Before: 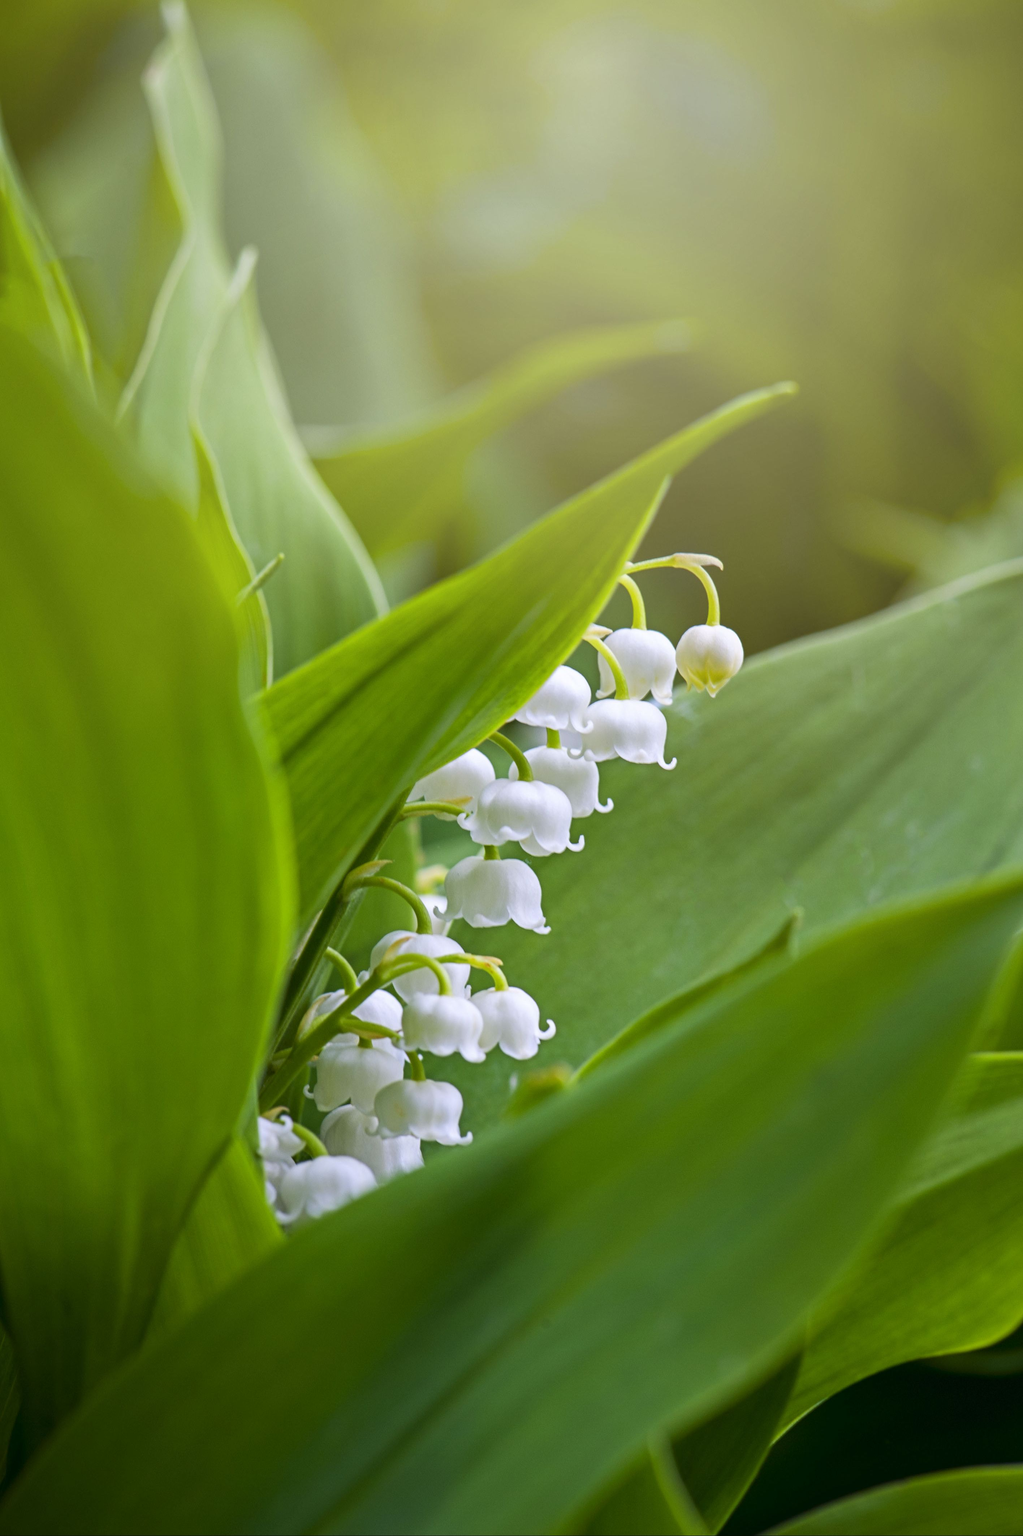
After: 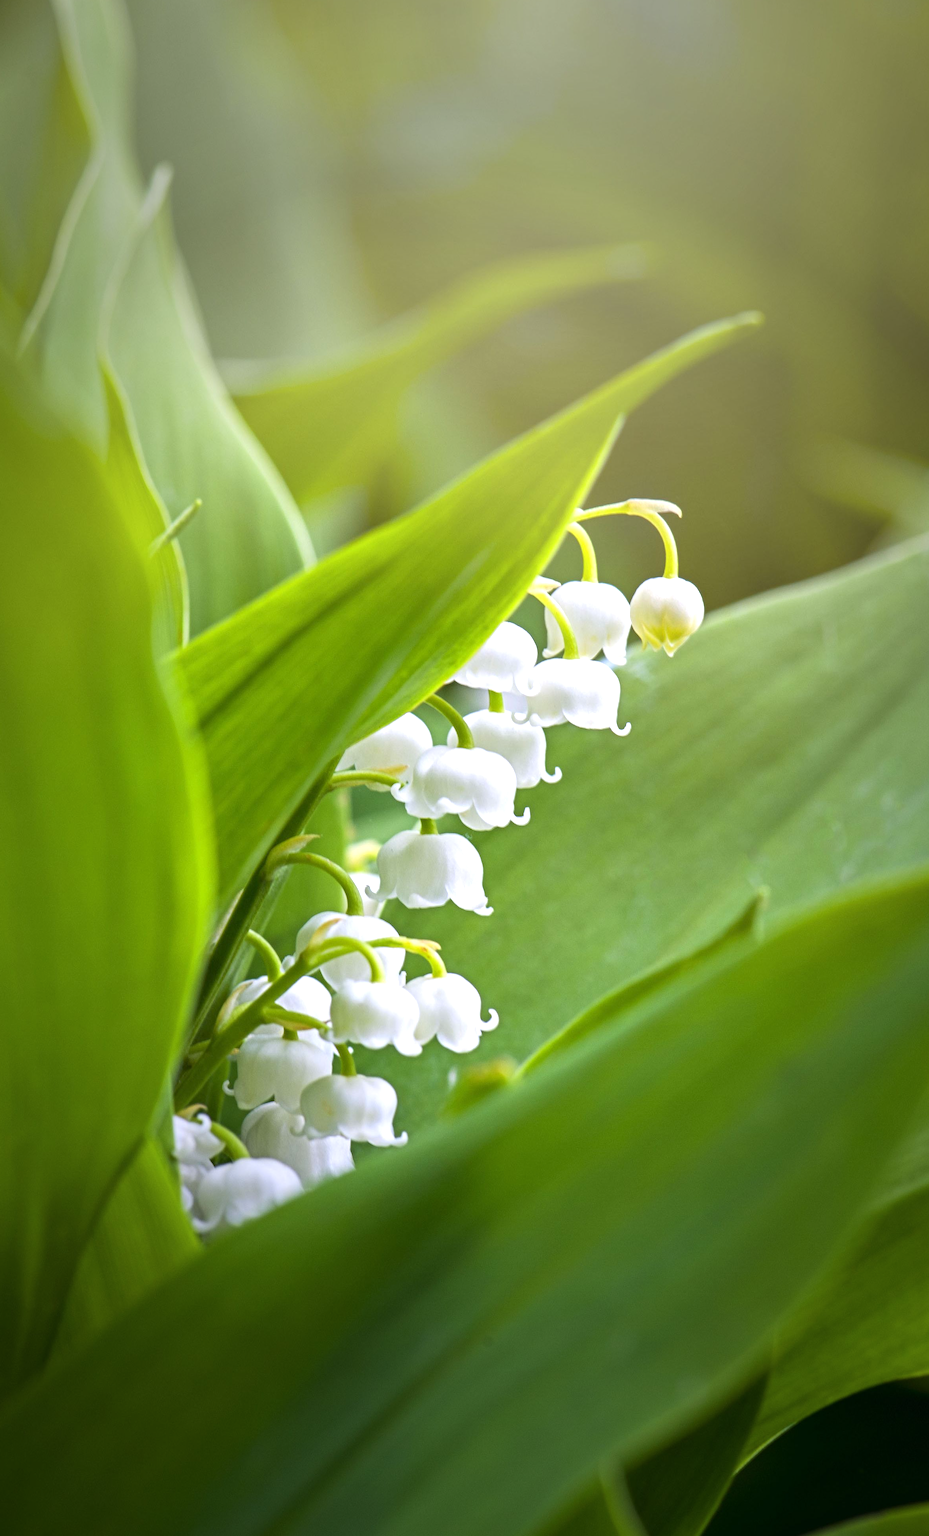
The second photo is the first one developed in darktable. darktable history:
vignetting: fall-off start 39.13%, fall-off radius 39.89%, saturation -0.02, center (0, 0.004)
crop: left 9.797%, top 6.337%, right 7.099%, bottom 2.213%
exposure: exposure 0.662 EV, compensate highlight preservation false
